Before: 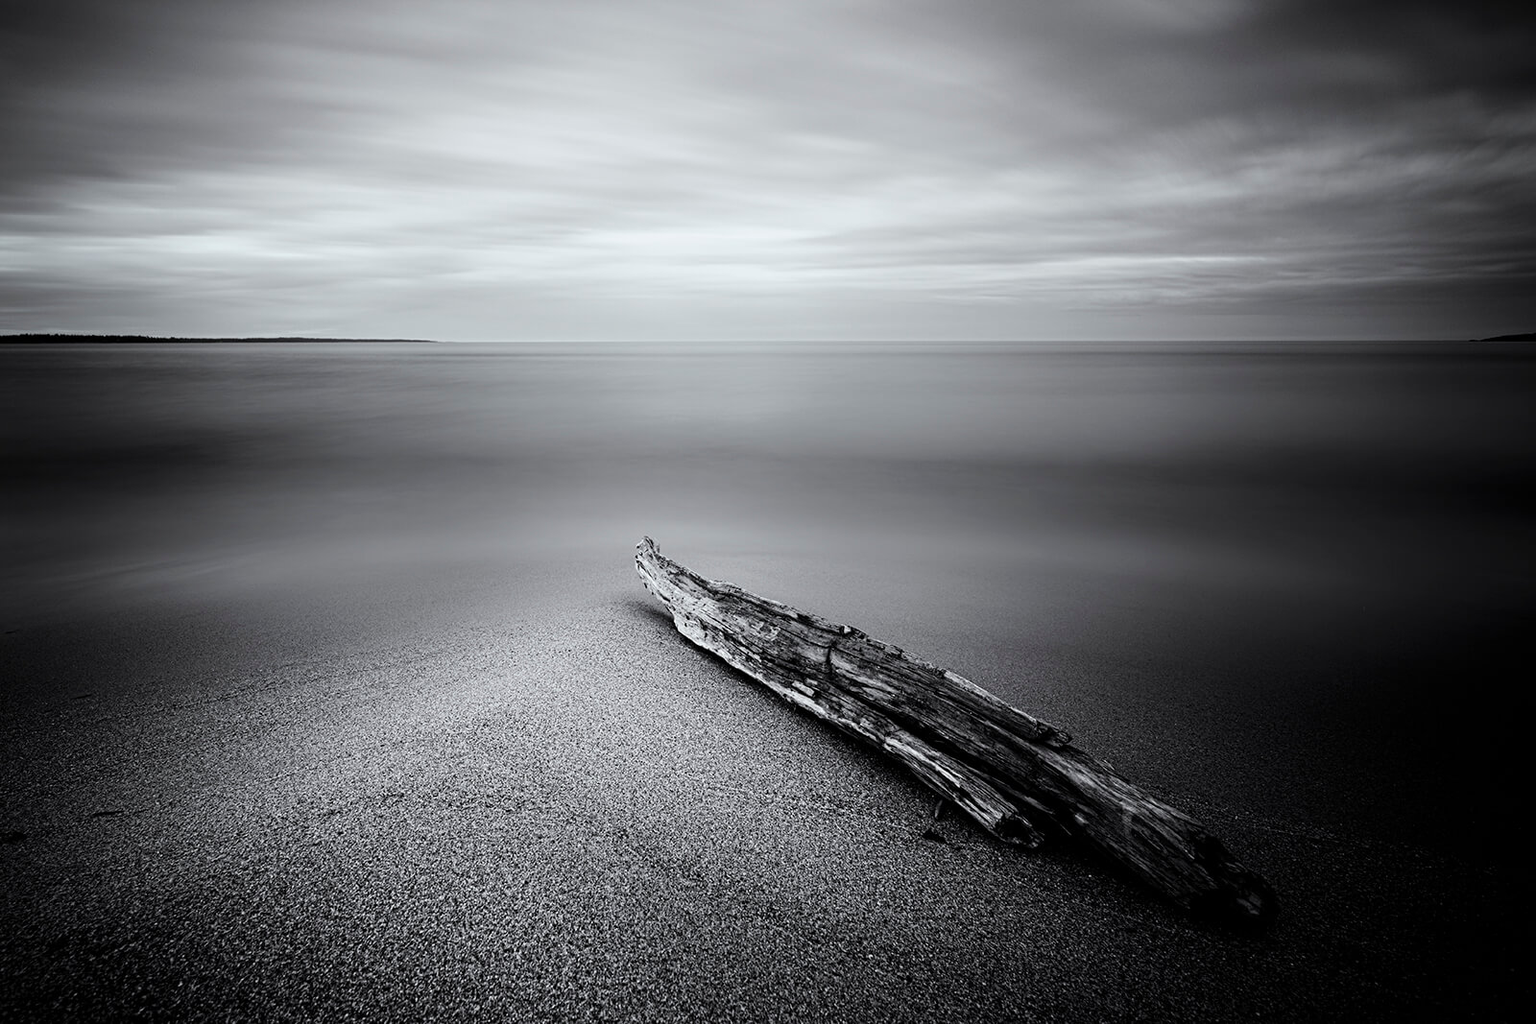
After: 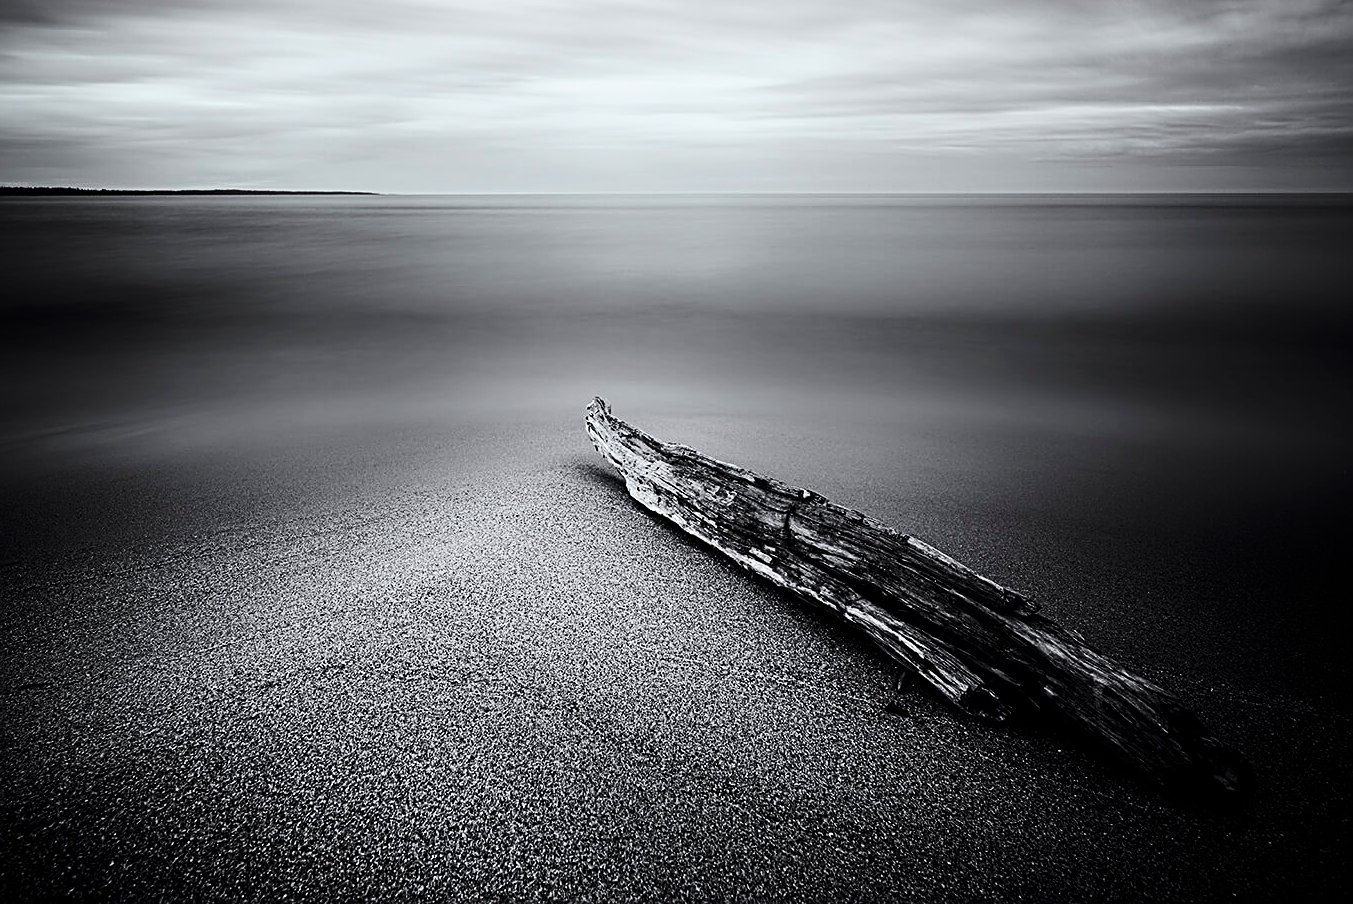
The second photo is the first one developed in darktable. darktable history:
contrast brightness saturation: contrast 0.204, brightness -0.106, saturation 0.105
crop and rotate: left 4.78%, top 15.218%, right 10.645%
sharpen: on, module defaults
